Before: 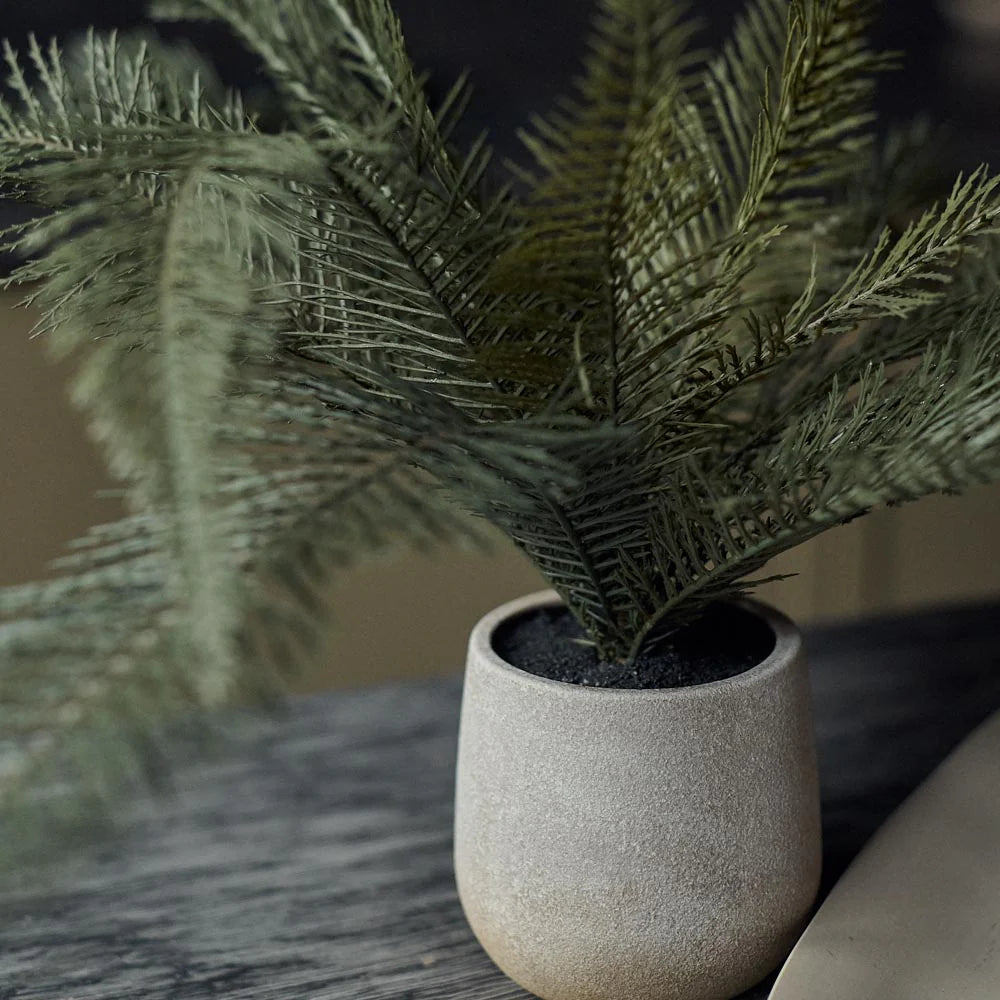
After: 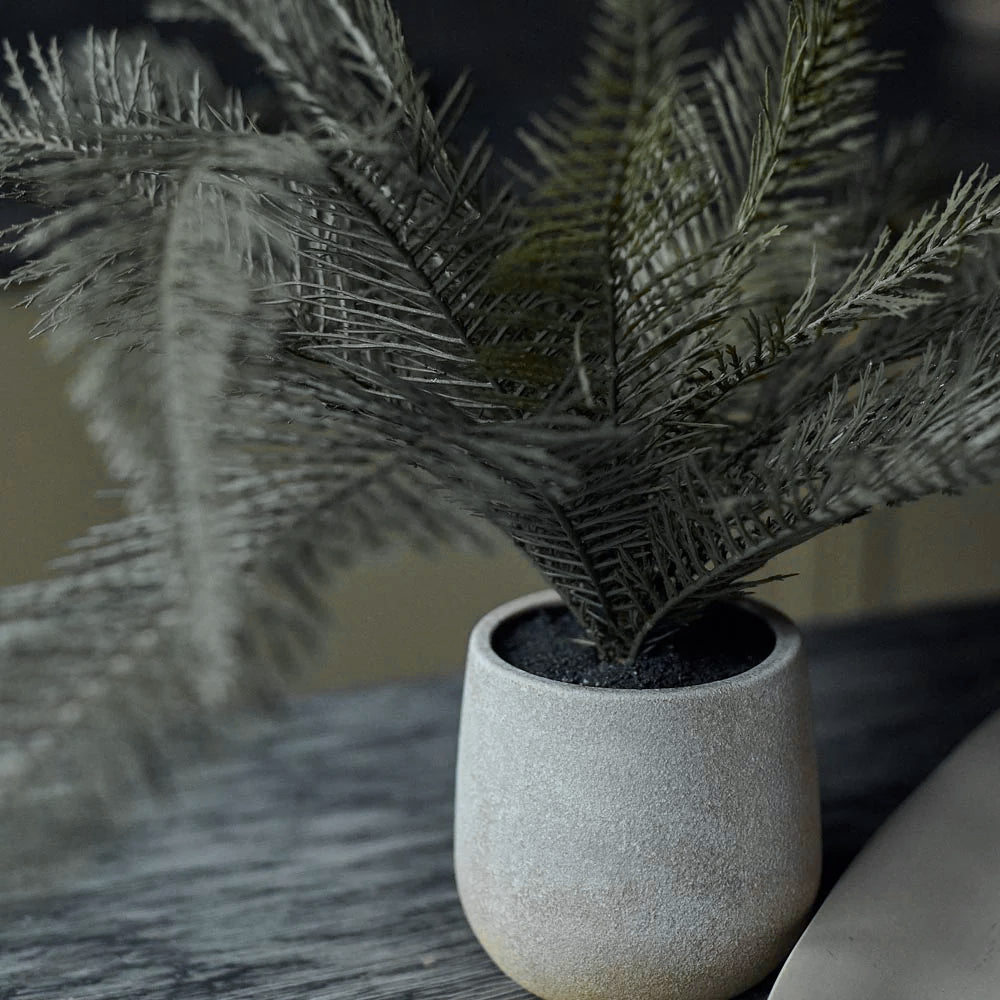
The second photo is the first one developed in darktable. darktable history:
color calibration: illuminant Planckian (black body), adaptation linear Bradford (ICC v4), x 0.364, y 0.367, temperature 4417.56 K, saturation algorithm version 1 (2020)
exposure: compensate highlight preservation false
color zones: curves: ch0 [(0.004, 0.306) (0.107, 0.448) (0.252, 0.656) (0.41, 0.398) (0.595, 0.515) (0.768, 0.628)]; ch1 [(0.07, 0.323) (0.151, 0.452) (0.252, 0.608) (0.346, 0.221) (0.463, 0.189) (0.61, 0.368) (0.735, 0.395) (0.921, 0.412)]; ch2 [(0, 0.476) (0.132, 0.512) (0.243, 0.512) (0.397, 0.48) (0.522, 0.376) (0.634, 0.536) (0.761, 0.46)]
